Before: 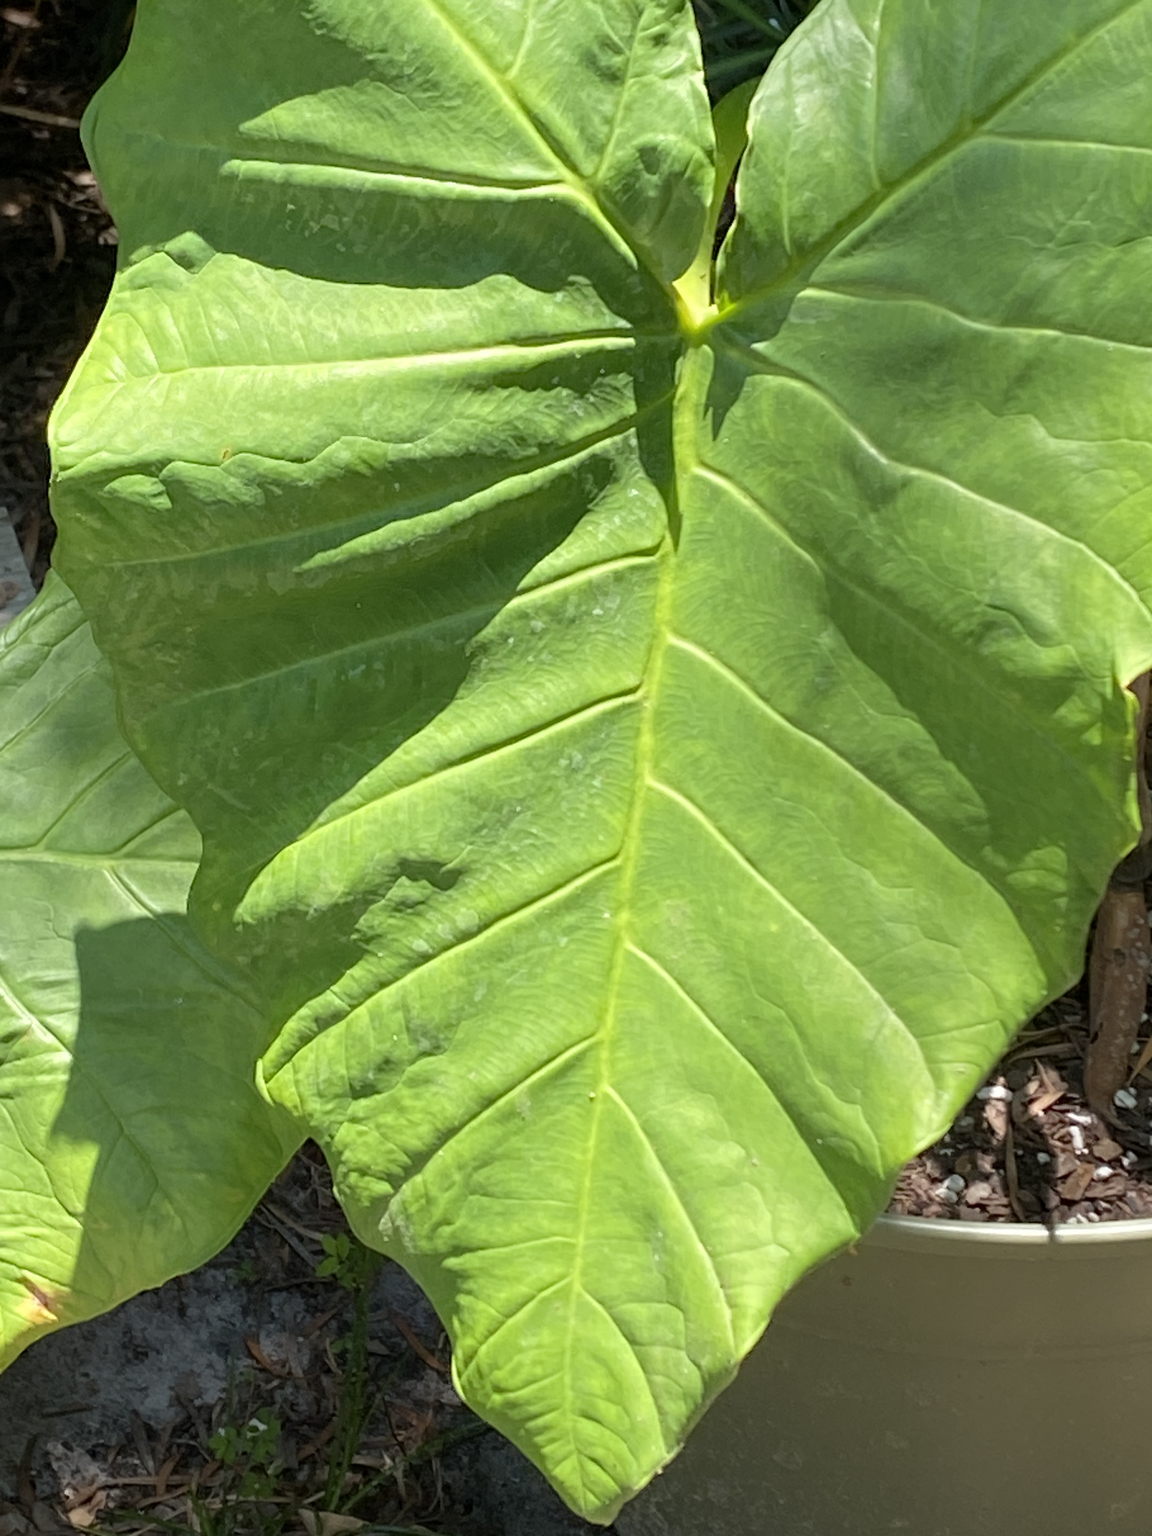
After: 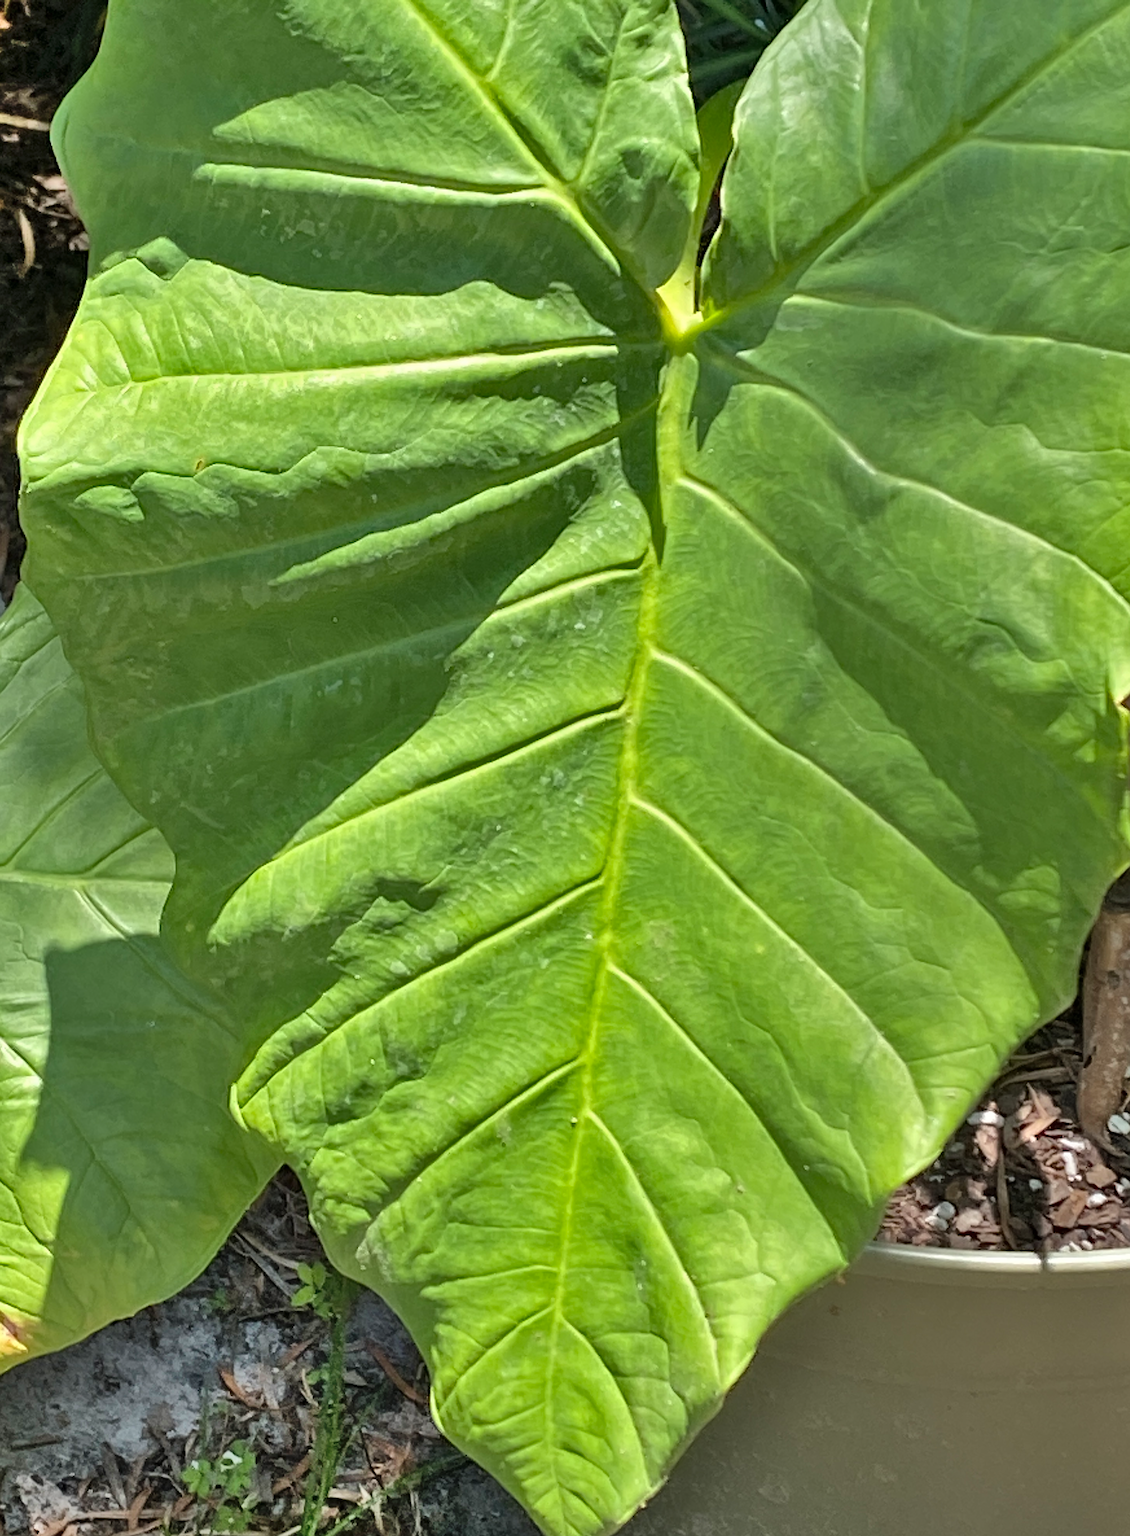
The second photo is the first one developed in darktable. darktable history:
shadows and highlights: shadows 76.19, highlights -60.72, soften with gaussian
crop and rotate: left 2.716%, right 1.331%, bottom 2.221%
sharpen: on, module defaults
contrast brightness saturation: saturation -0.096
